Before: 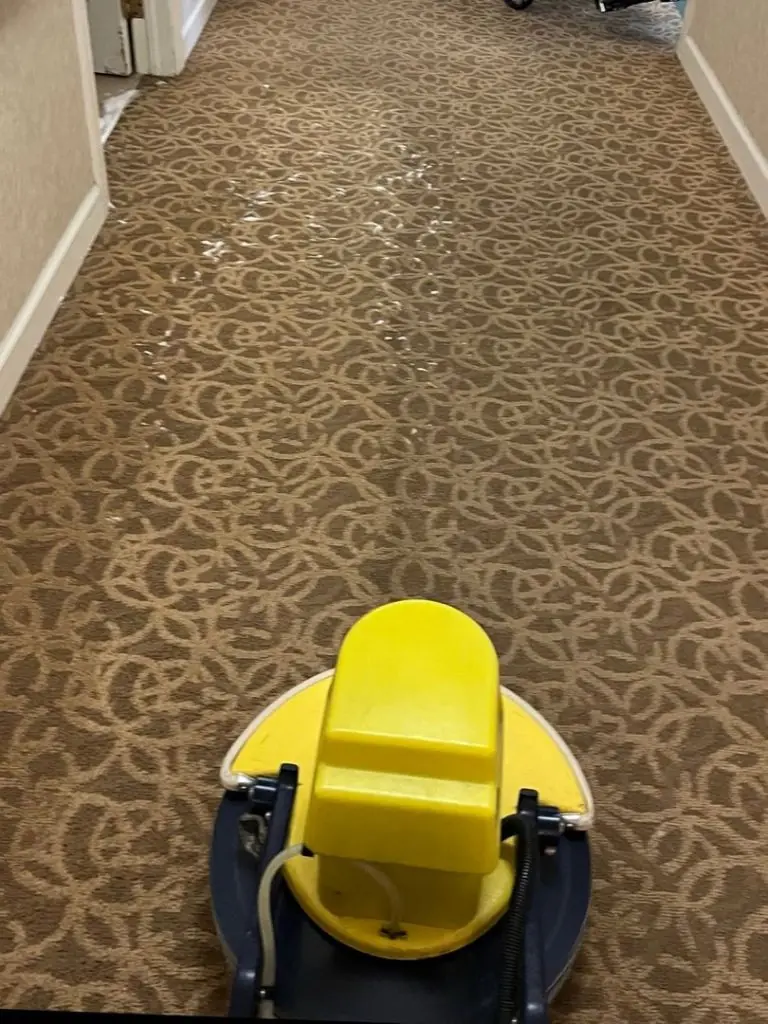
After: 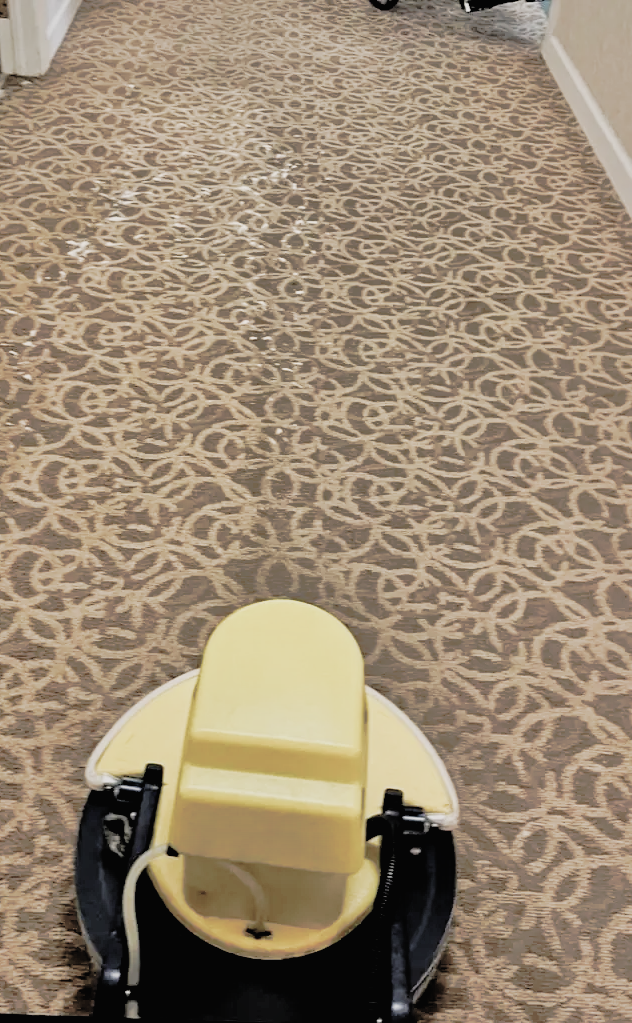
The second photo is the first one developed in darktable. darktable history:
tone curve: curves: ch0 [(0, 0.008) (0.081, 0.044) (0.177, 0.123) (0.283, 0.253) (0.416, 0.449) (0.495, 0.524) (0.661, 0.756) (0.796, 0.859) (1, 0.951)]; ch1 [(0, 0) (0.161, 0.092) (0.35, 0.33) (0.392, 0.392) (0.427, 0.426) (0.479, 0.472) (0.505, 0.5) (0.521, 0.524) (0.567, 0.556) (0.583, 0.588) (0.625, 0.627) (0.678, 0.733) (1, 1)]; ch2 [(0, 0) (0.346, 0.362) (0.404, 0.427) (0.502, 0.499) (0.531, 0.523) (0.544, 0.561) (0.58, 0.59) (0.629, 0.642) (0.717, 0.678) (1, 1)], preserve colors none
crop: left 17.619%, bottom 0.025%
shadows and highlights: shadows 39.57, highlights -59.8
color balance rgb: highlights gain › chroma 1.109%, highlights gain › hue 60.17°, white fulcrum 0.074 EV, perceptual saturation grading › global saturation -28.111%, perceptual saturation grading › highlights -20.677%, perceptual saturation grading › mid-tones -23.812%, perceptual saturation grading › shadows -24.722%, perceptual brilliance grading › highlights 9.8%, perceptual brilliance grading › mid-tones 5.053%
tone equalizer: -7 EV 0.163 EV, -6 EV 0.625 EV, -5 EV 1.18 EV, -4 EV 1.33 EV, -3 EV 1.14 EV, -2 EV 0.6 EV, -1 EV 0.149 EV
filmic rgb: black relative exposure -3.31 EV, white relative exposure 3.45 EV, hardness 2.36, contrast 1.103, iterations of high-quality reconstruction 10
